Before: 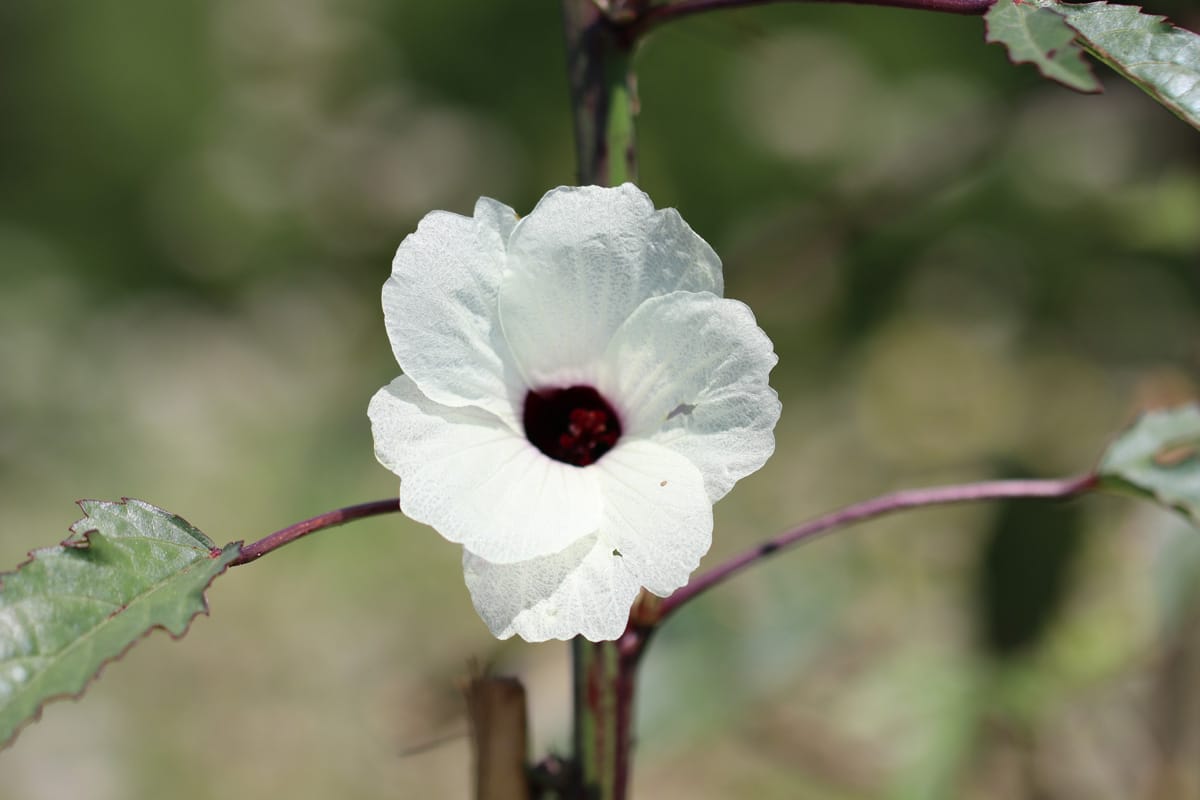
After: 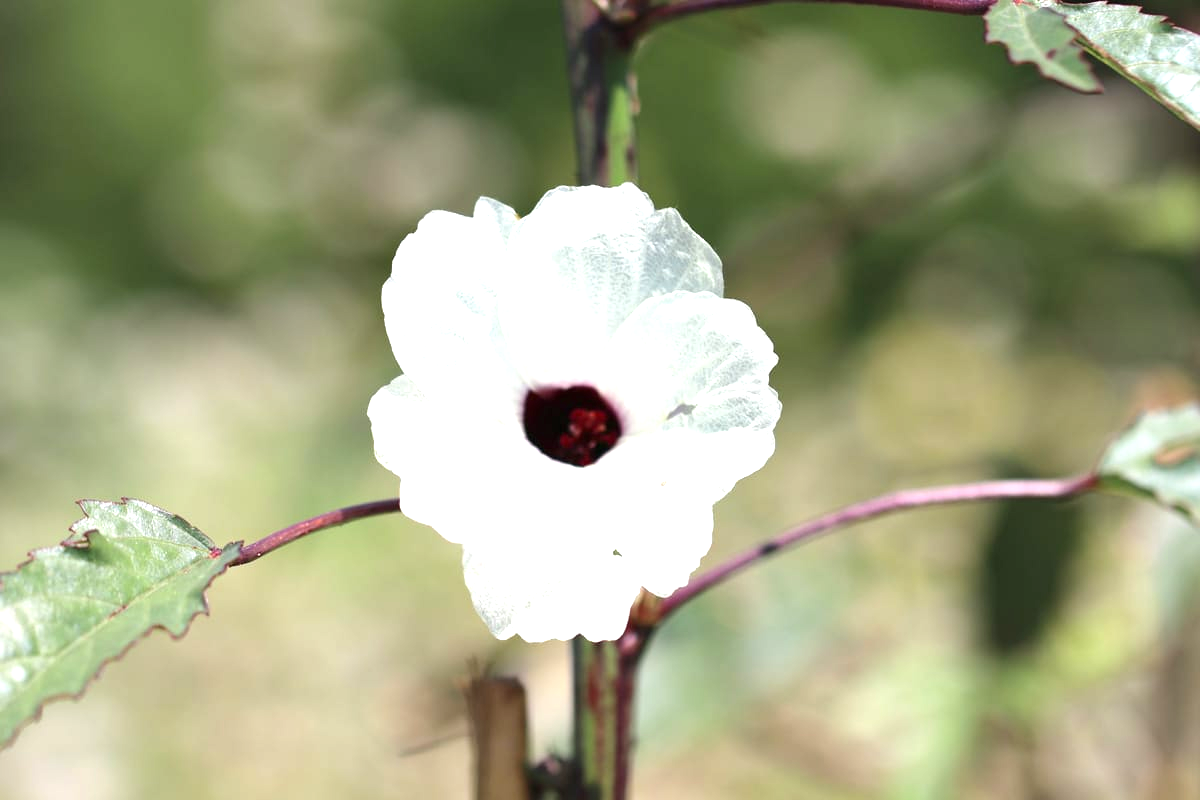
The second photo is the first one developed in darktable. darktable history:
exposure: black level correction 0, exposure 1.104 EV, compensate highlight preservation false
